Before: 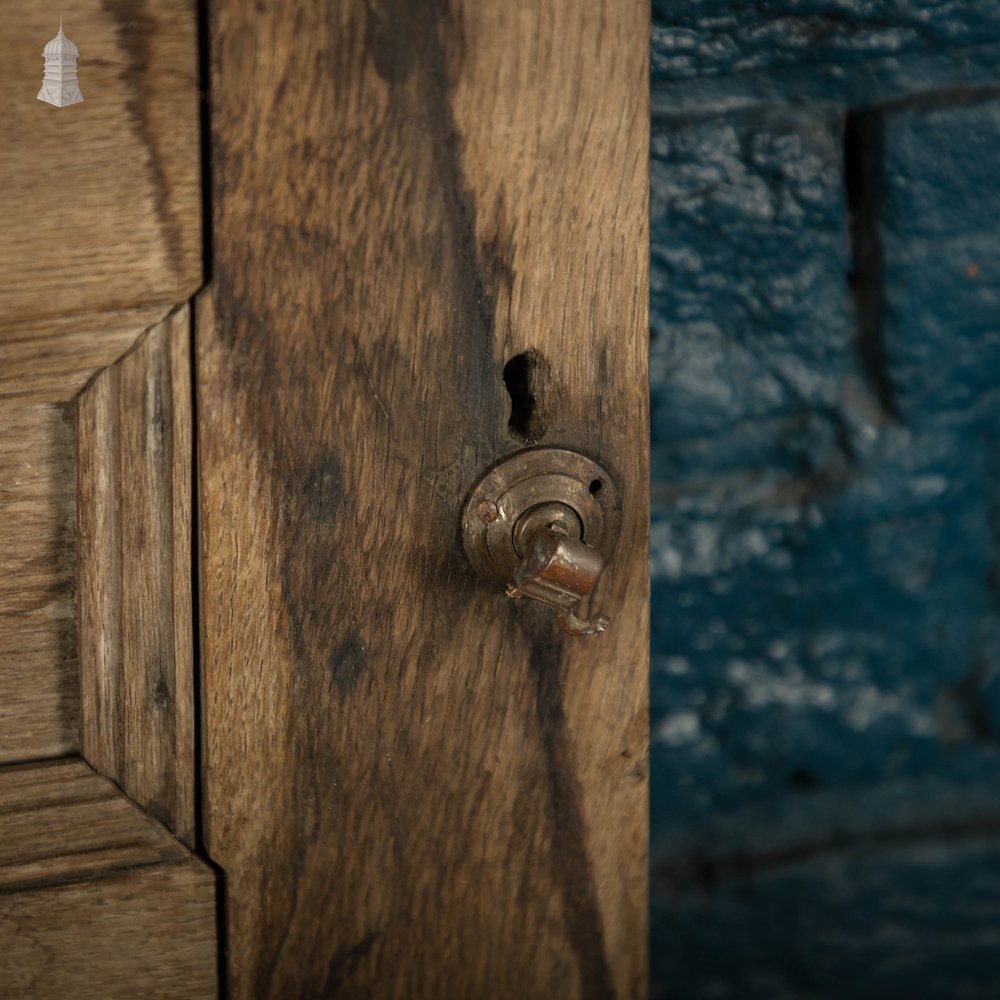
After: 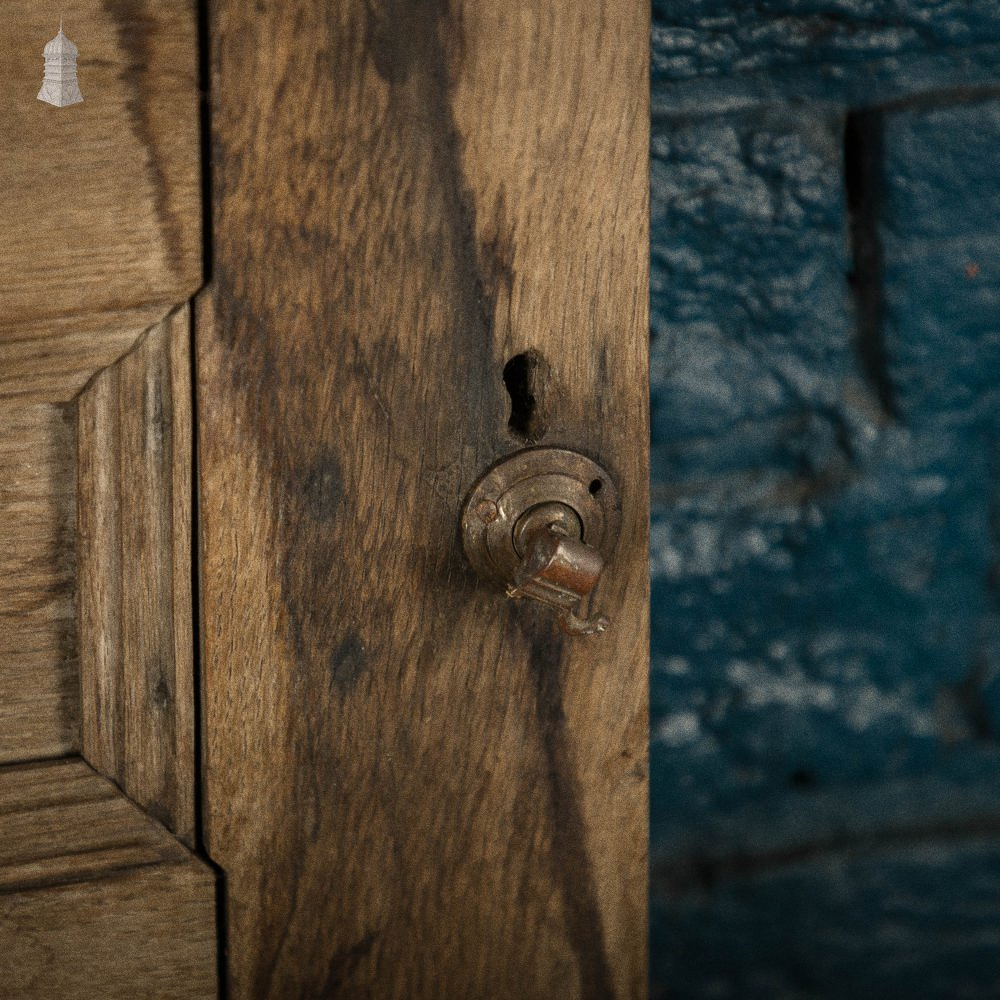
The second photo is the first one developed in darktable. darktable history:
grain: coarseness 0.09 ISO, strength 40%
tone equalizer: on, module defaults
